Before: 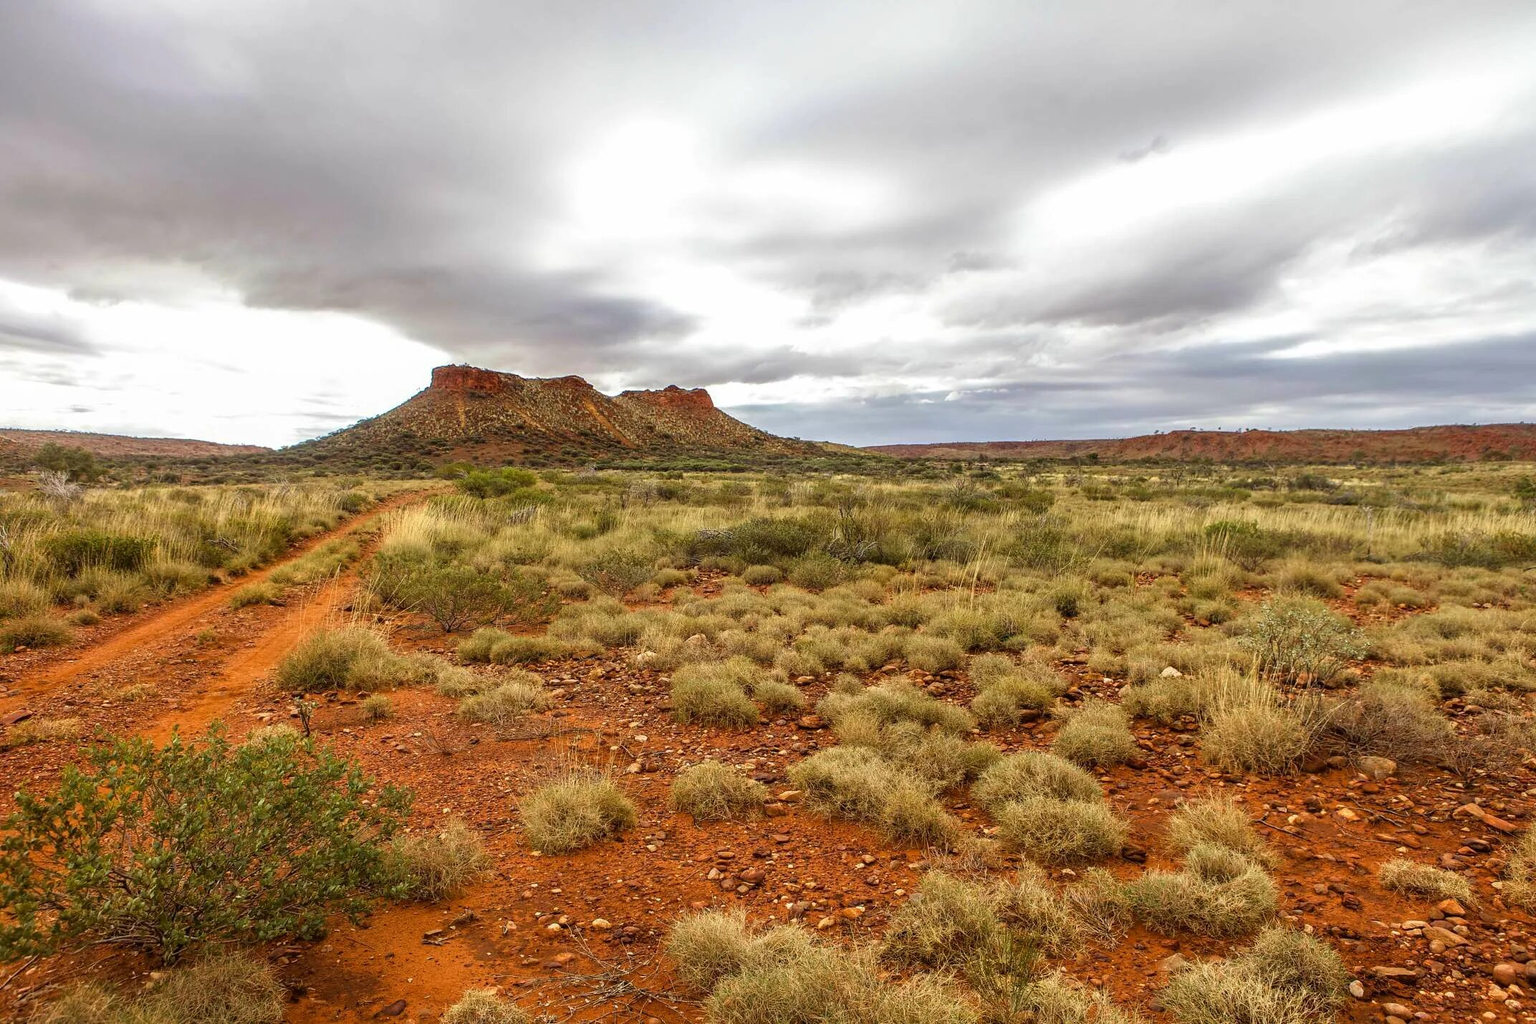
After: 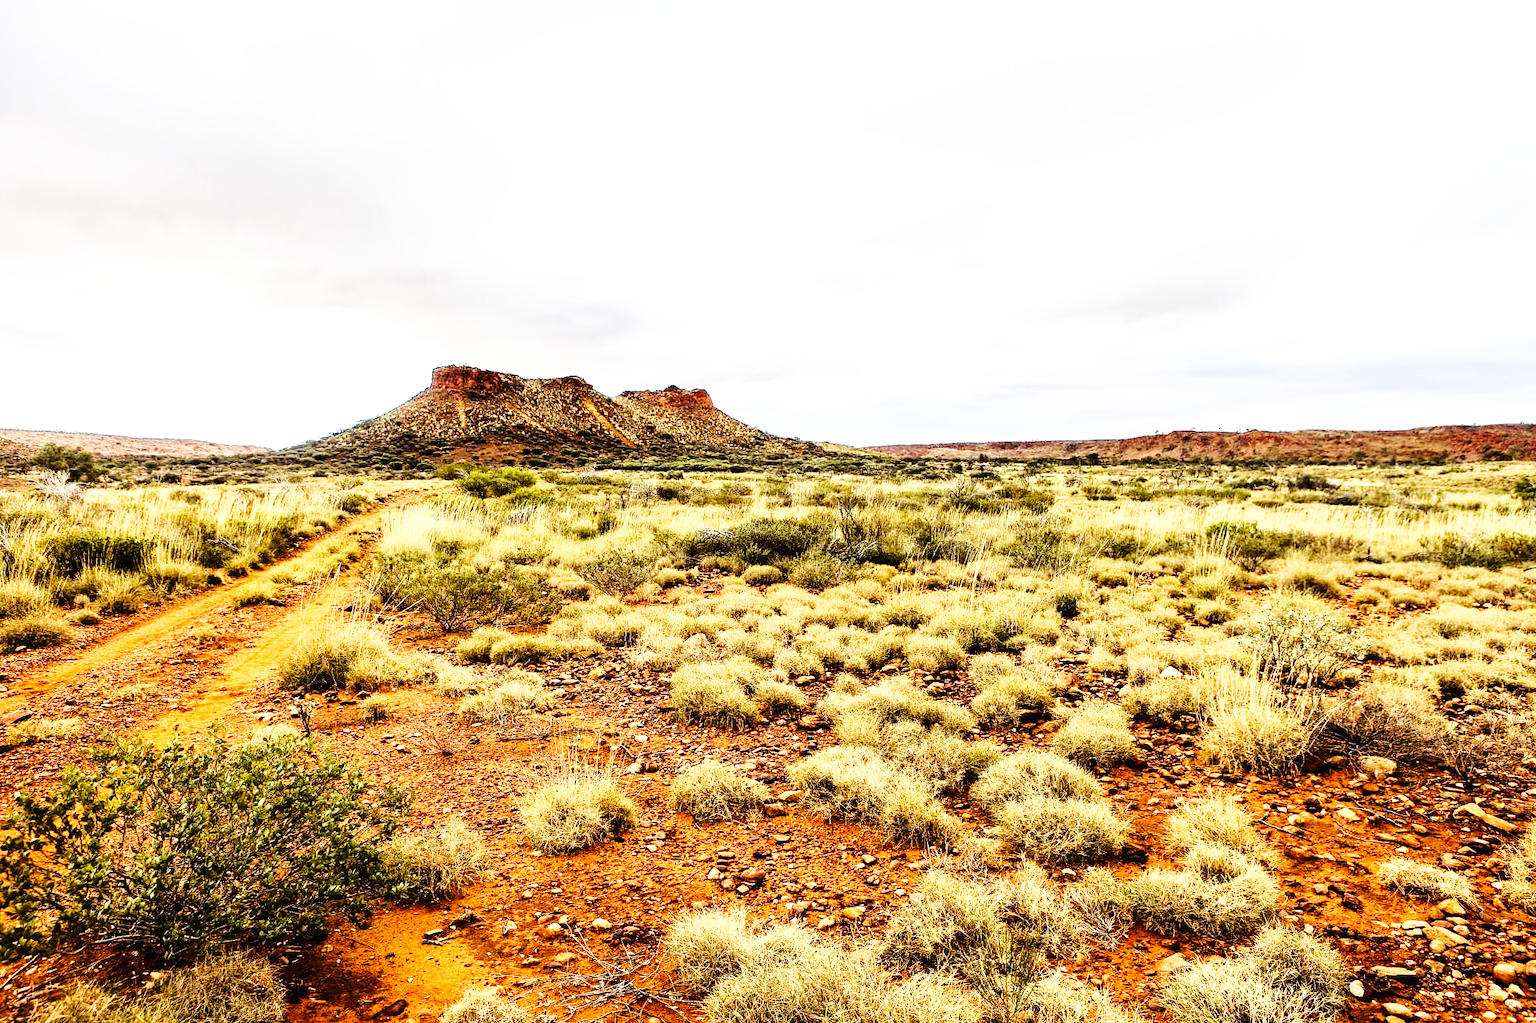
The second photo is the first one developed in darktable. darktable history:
exposure: black level correction 0, exposure -0.721 EV, compensate highlight preservation false
base curve: curves: ch0 [(0, 0.003) (0.001, 0.002) (0.006, 0.004) (0.02, 0.022) (0.048, 0.086) (0.094, 0.234) (0.162, 0.431) (0.258, 0.629) (0.385, 0.8) (0.548, 0.918) (0.751, 0.988) (1, 1)], preserve colors none
rgb curve: curves: ch0 [(0, 0) (0.21, 0.15) (0.24, 0.21) (0.5, 0.75) (0.75, 0.96) (0.89, 0.99) (1, 1)]; ch1 [(0, 0.02) (0.21, 0.13) (0.25, 0.2) (0.5, 0.67) (0.75, 0.9) (0.89, 0.97) (1, 1)]; ch2 [(0, 0.02) (0.21, 0.13) (0.25, 0.2) (0.5, 0.67) (0.75, 0.9) (0.89, 0.97) (1, 1)], compensate middle gray true
